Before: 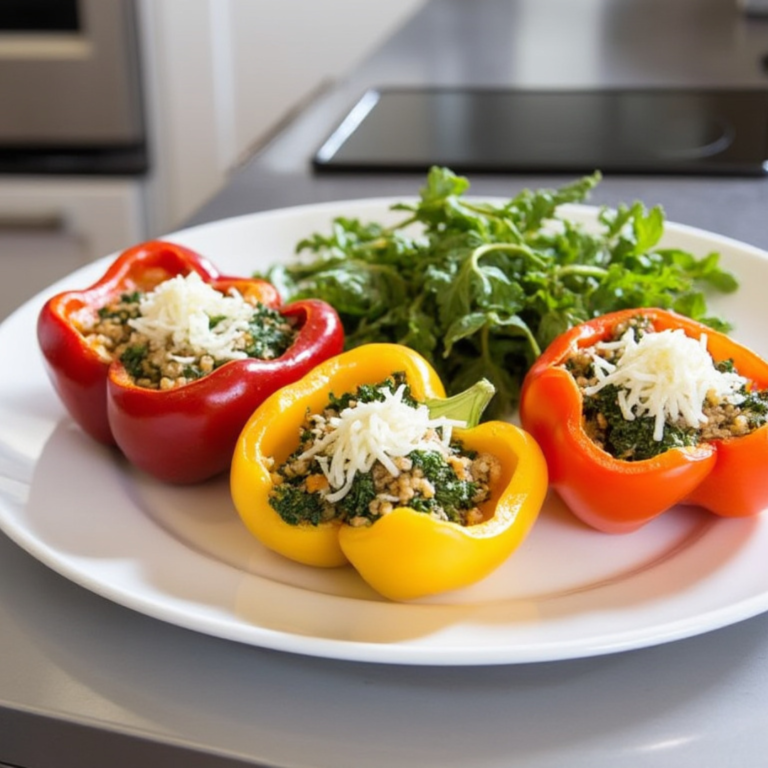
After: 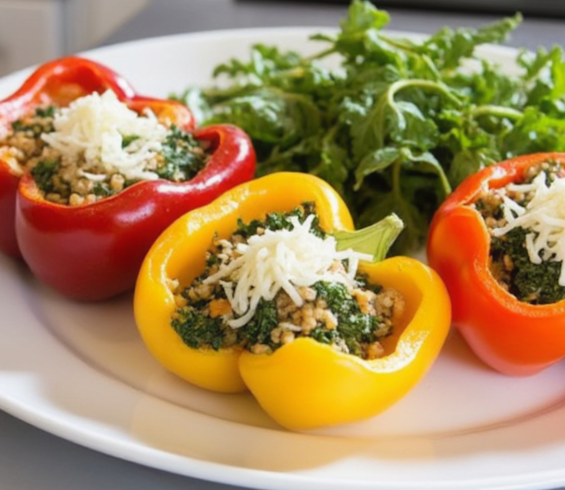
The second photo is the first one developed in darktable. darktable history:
contrast equalizer: octaves 7, y [[0.6 ×6], [0.55 ×6], [0 ×6], [0 ×6], [0 ×6]], mix -0.2
crop and rotate: angle -3.37°, left 9.79%, top 20.73%, right 12.42%, bottom 11.82%
